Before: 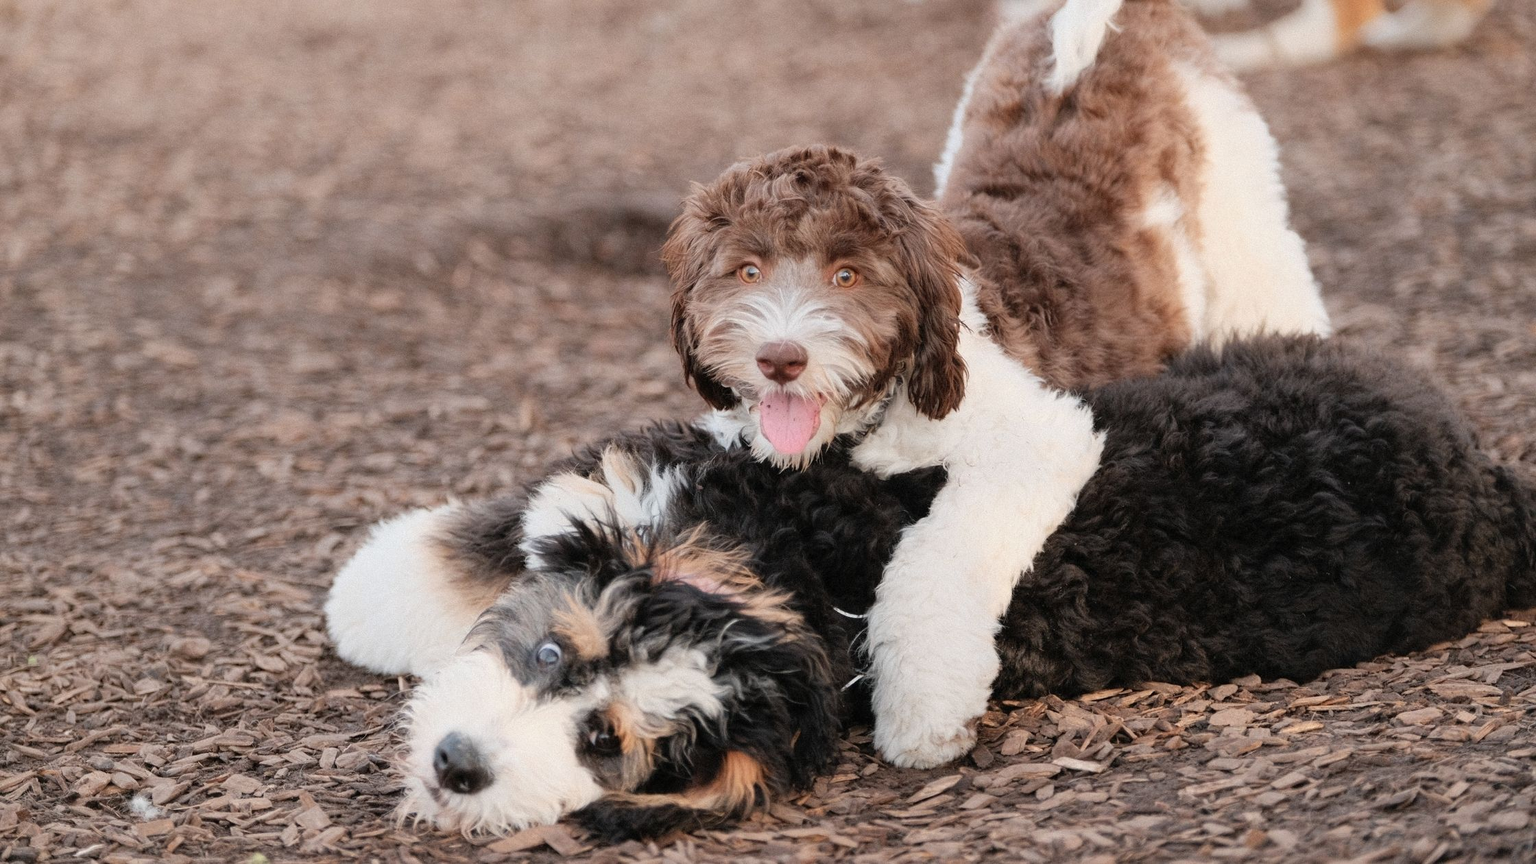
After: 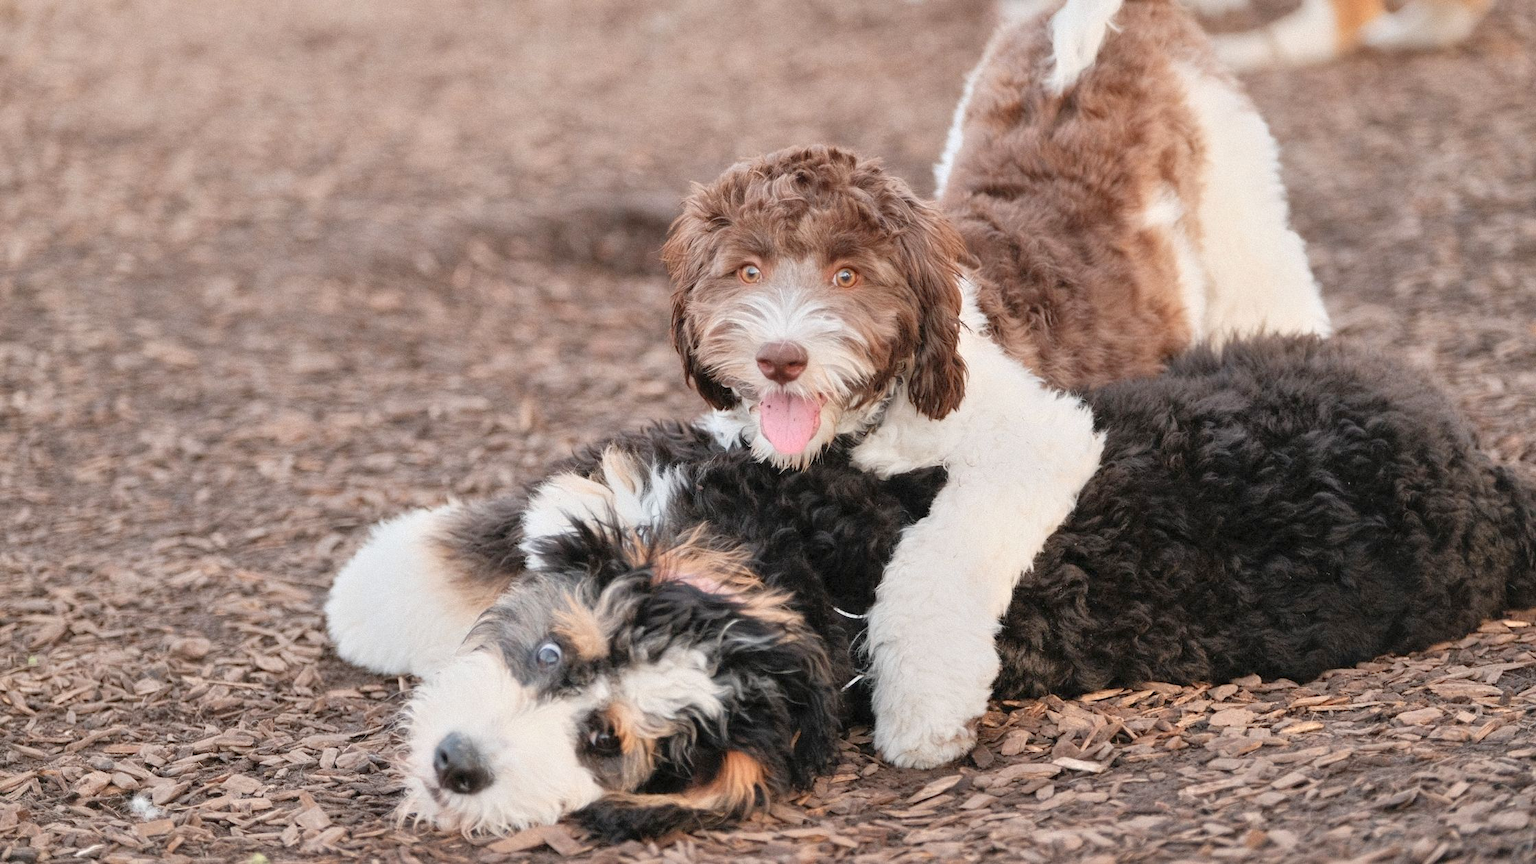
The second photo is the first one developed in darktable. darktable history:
tone equalizer: -8 EV 1.03 EV, -7 EV 1.03 EV, -6 EV 1.03 EV, -5 EV 0.981 EV, -4 EV 0.997 EV, -3 EV 0.718 EV, -2 EV 0.524 EV, -1 EV 0.243 EV
